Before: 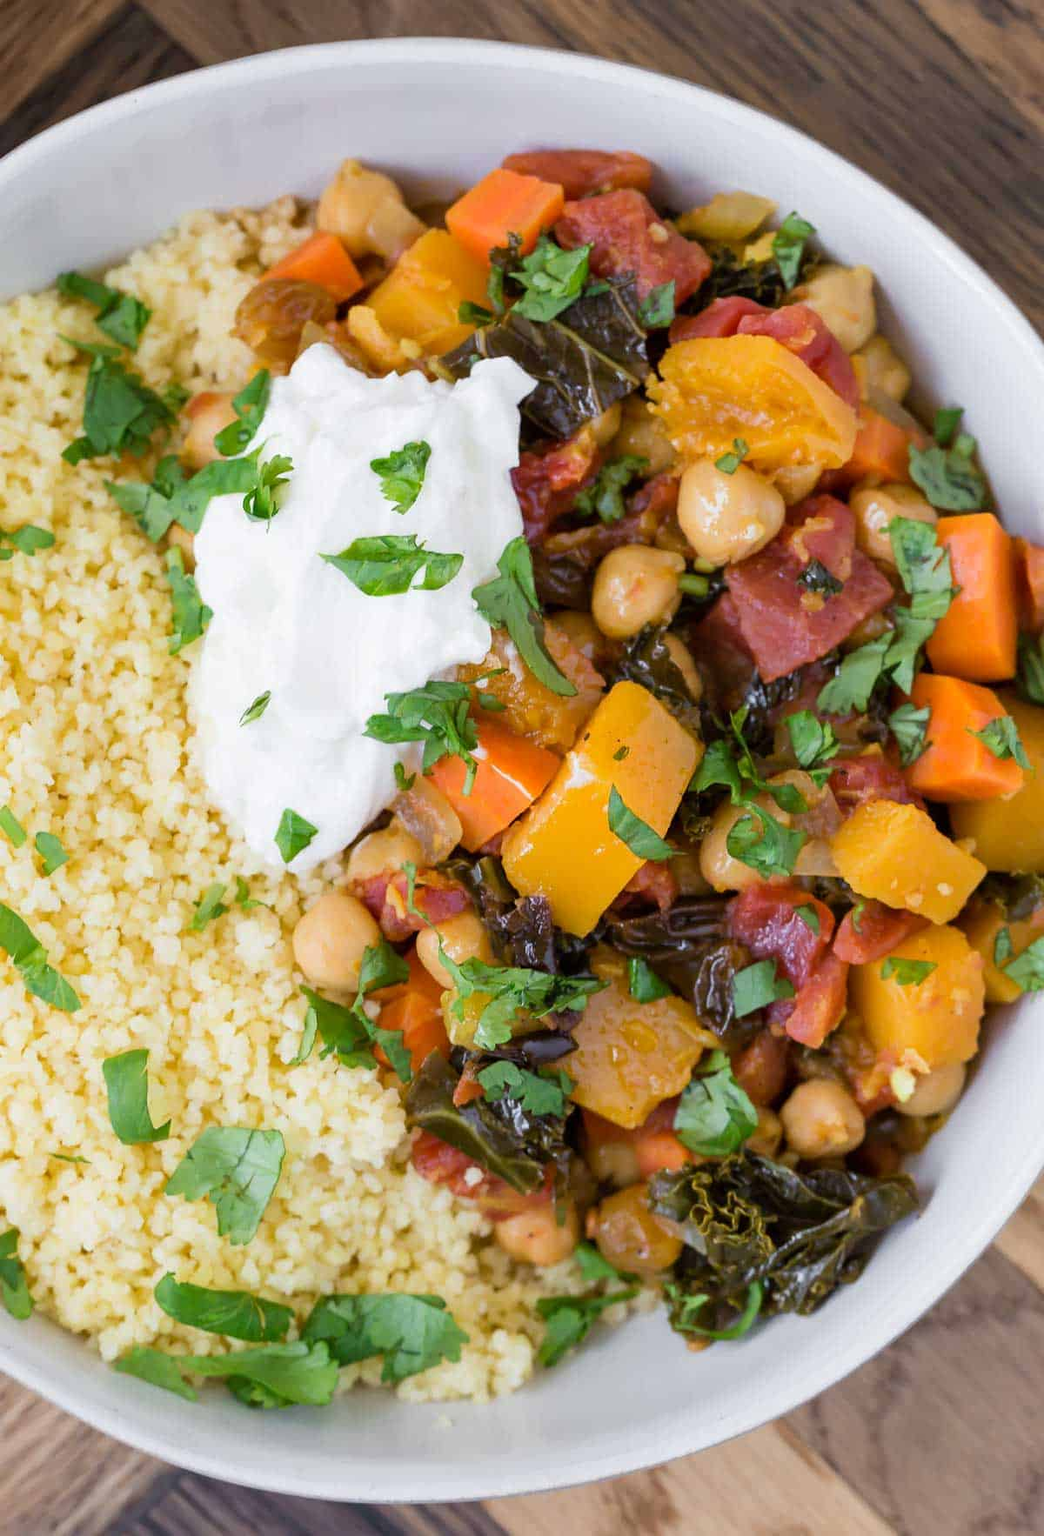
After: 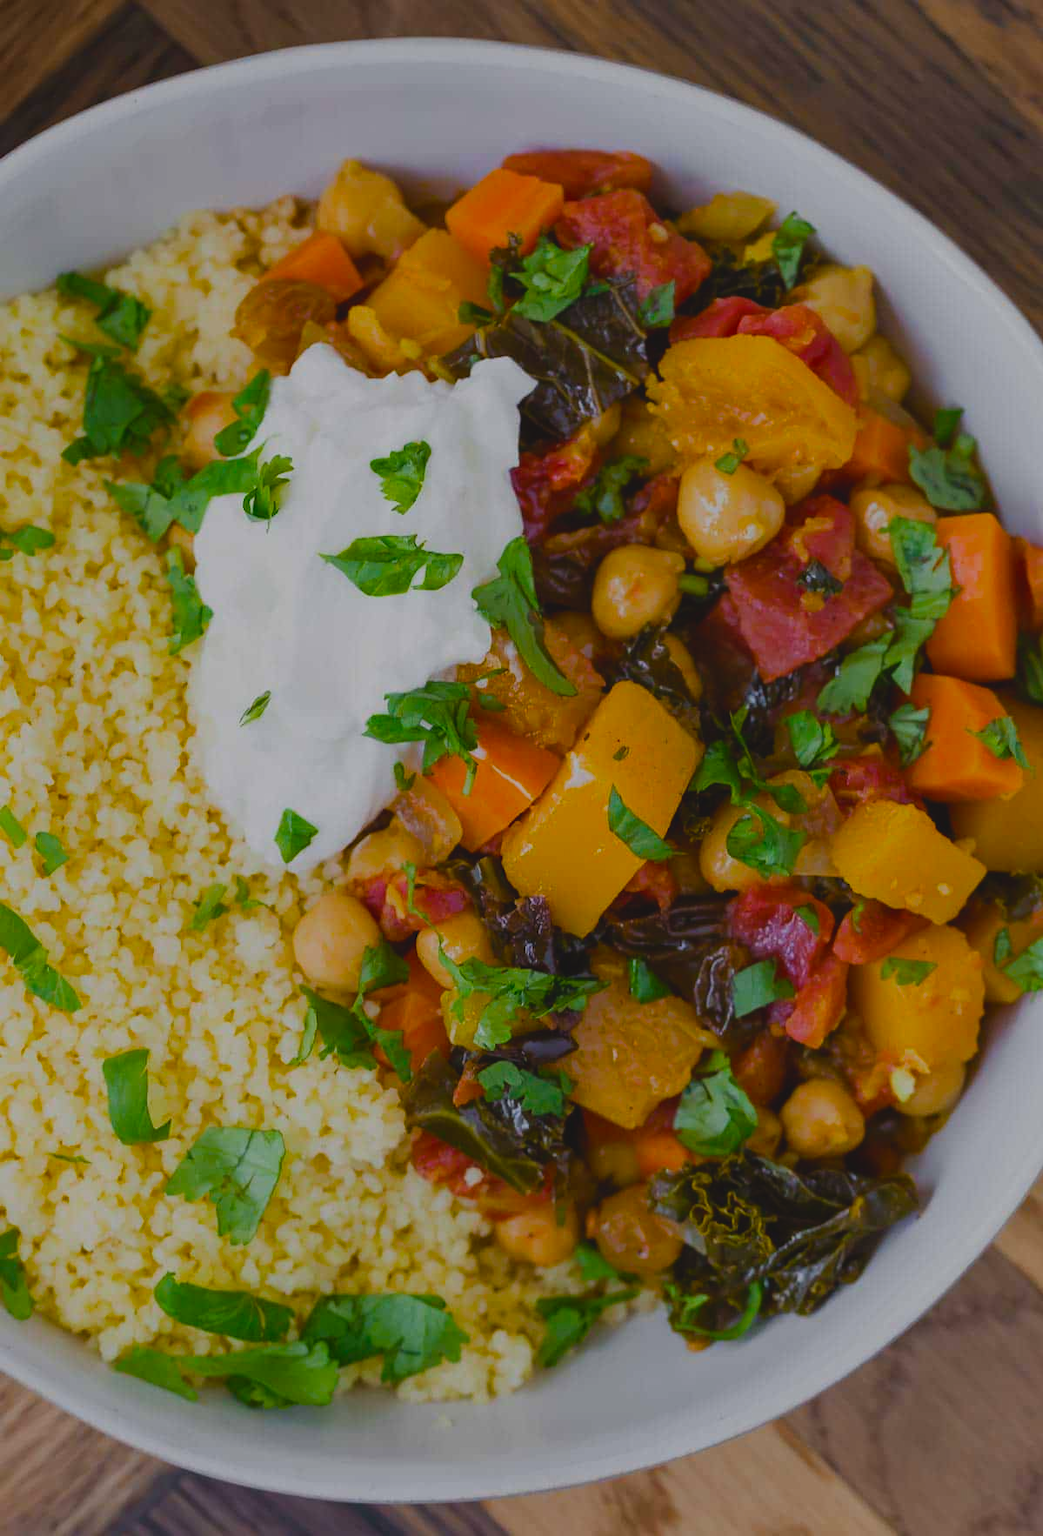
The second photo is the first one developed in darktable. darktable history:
tone equalizer: edges refinement/feathering 500, mask exposure compensation -1.57 EV, preserve details no
color balance rgb: linear chroma grading › global chroma 14.699%, perceptual saturation grading › global saturation 0.424%, perceptual saturation grading › highlights -8.516%, perceptual saturation grading › mid-tones 18.838%, perceptual saturation grading › shadows 28.507%, global vibrance 31.55%
exposure: black level correction -0.016, exposure -1.096 EV, compensate exposure bias true, compensate highlight preservation false
